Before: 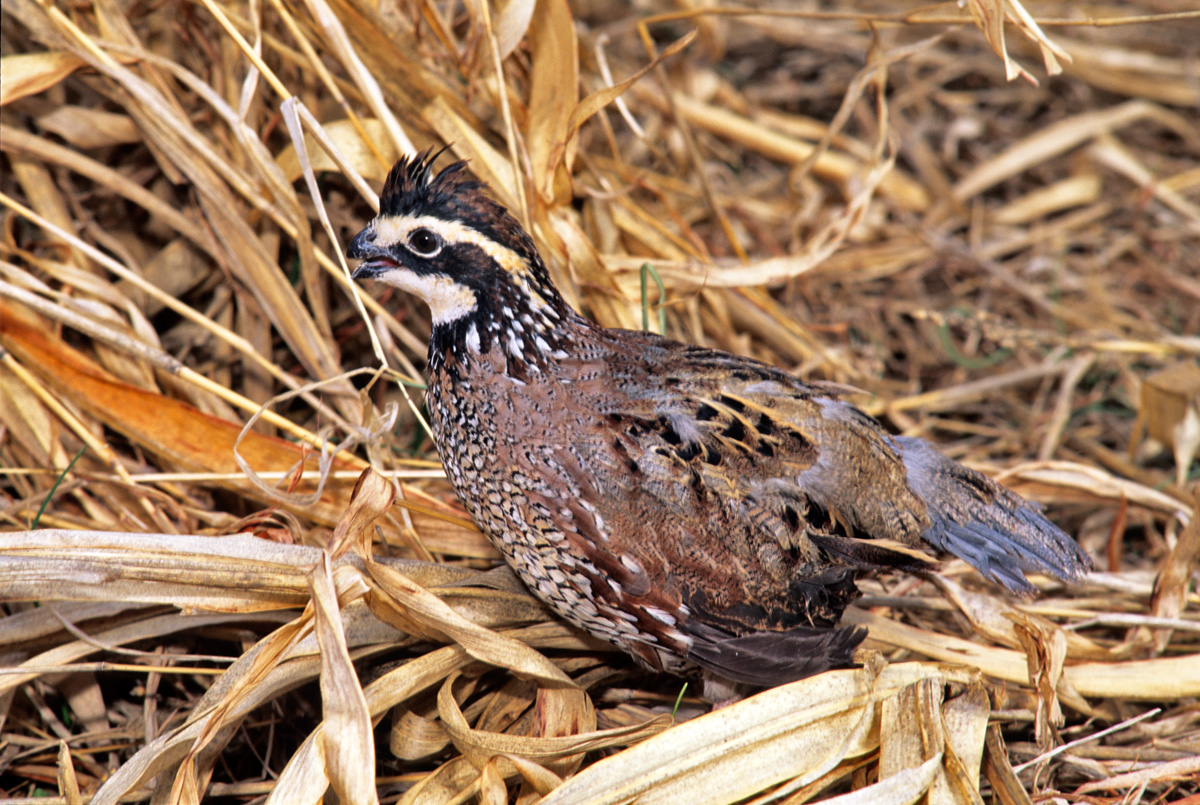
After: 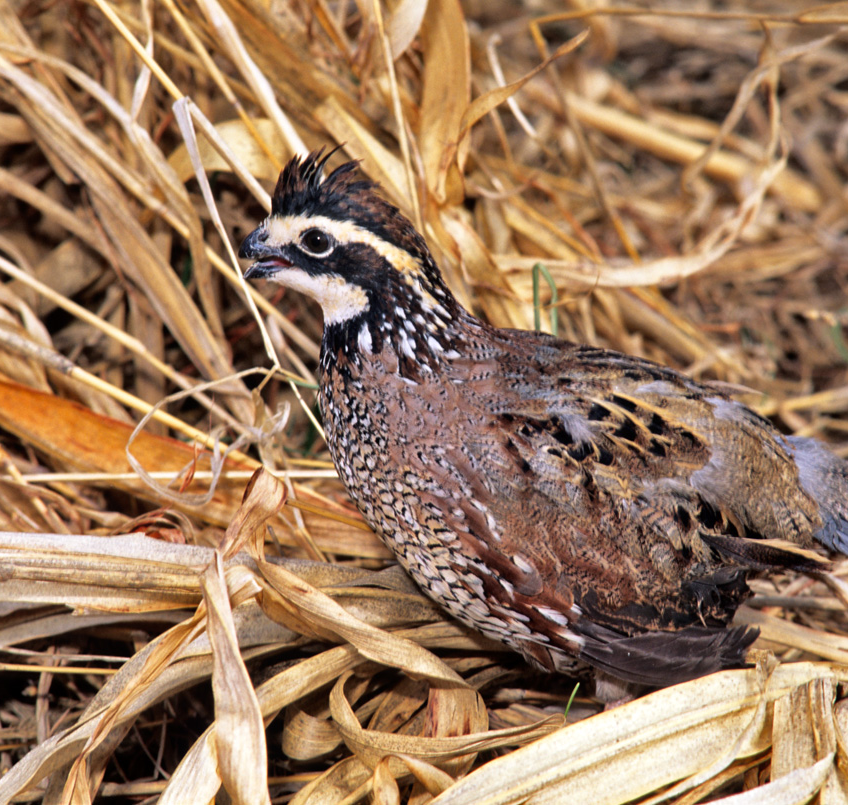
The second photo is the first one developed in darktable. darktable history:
crop and rotate: left 9.053%, right 20.244%
